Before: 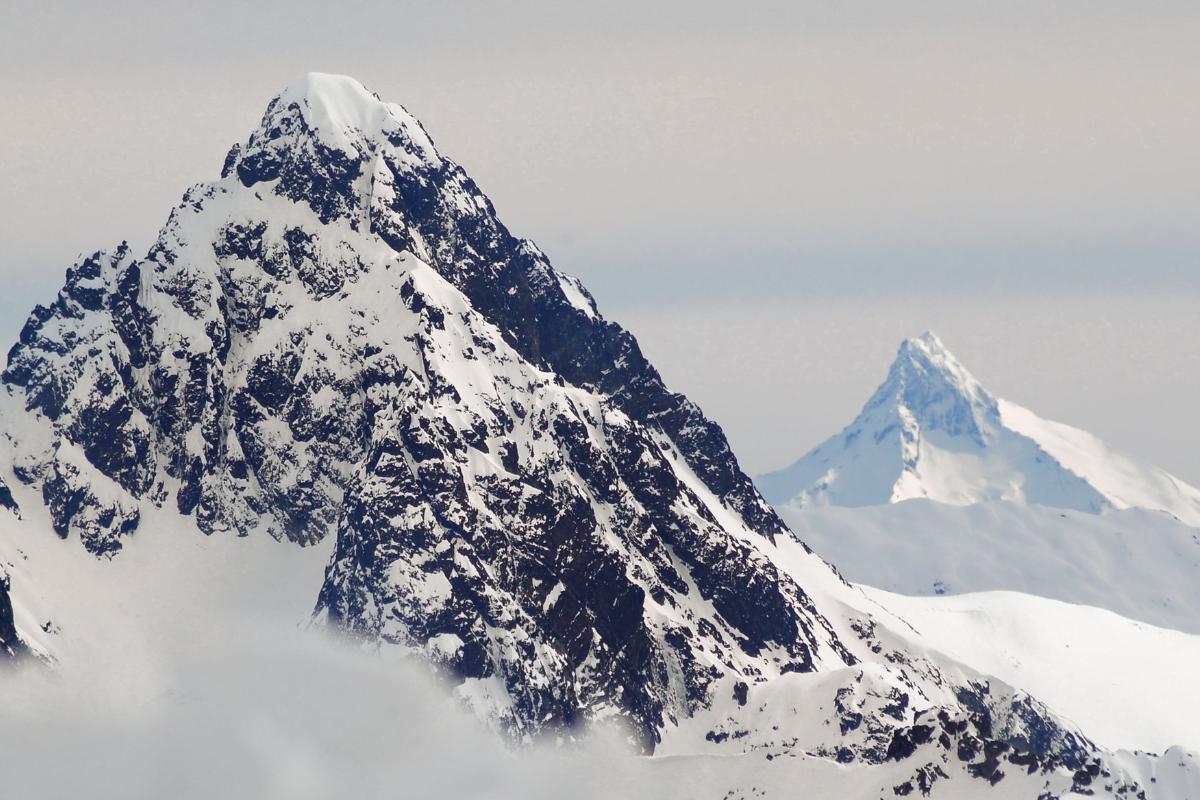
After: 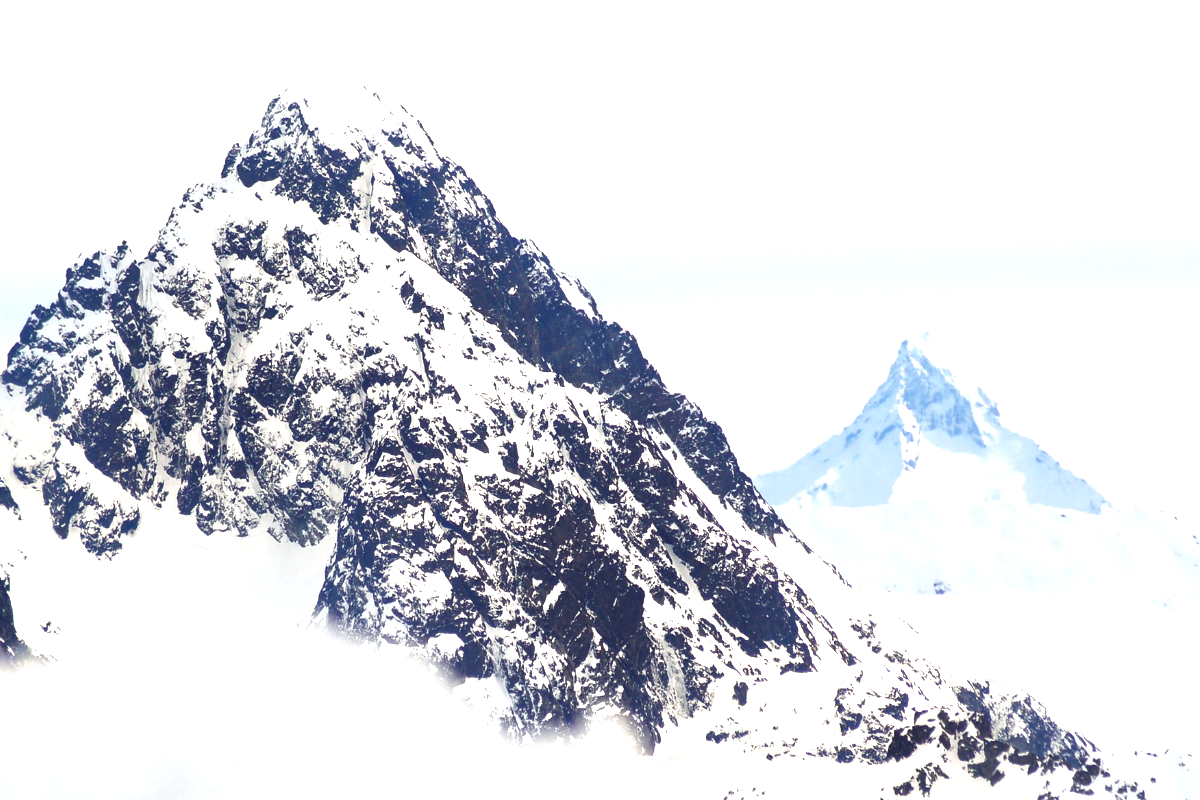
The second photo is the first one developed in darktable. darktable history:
shadows and highlights: shadows 25.19, highlights -26.29
exposure: black level correction 0, exposure 0.701 EV, compensate highlight preservation false
tone equalizer: -8 EV -0.421 EV, -7 EV -0.421 EV, -6 EV -0.359 EV, -5 EV -0.206 EV, -3 EV 0.199 EV, -2 EV 0.343 EV, -1 EV 0.388 EV, +0 EV 0.439 EV
